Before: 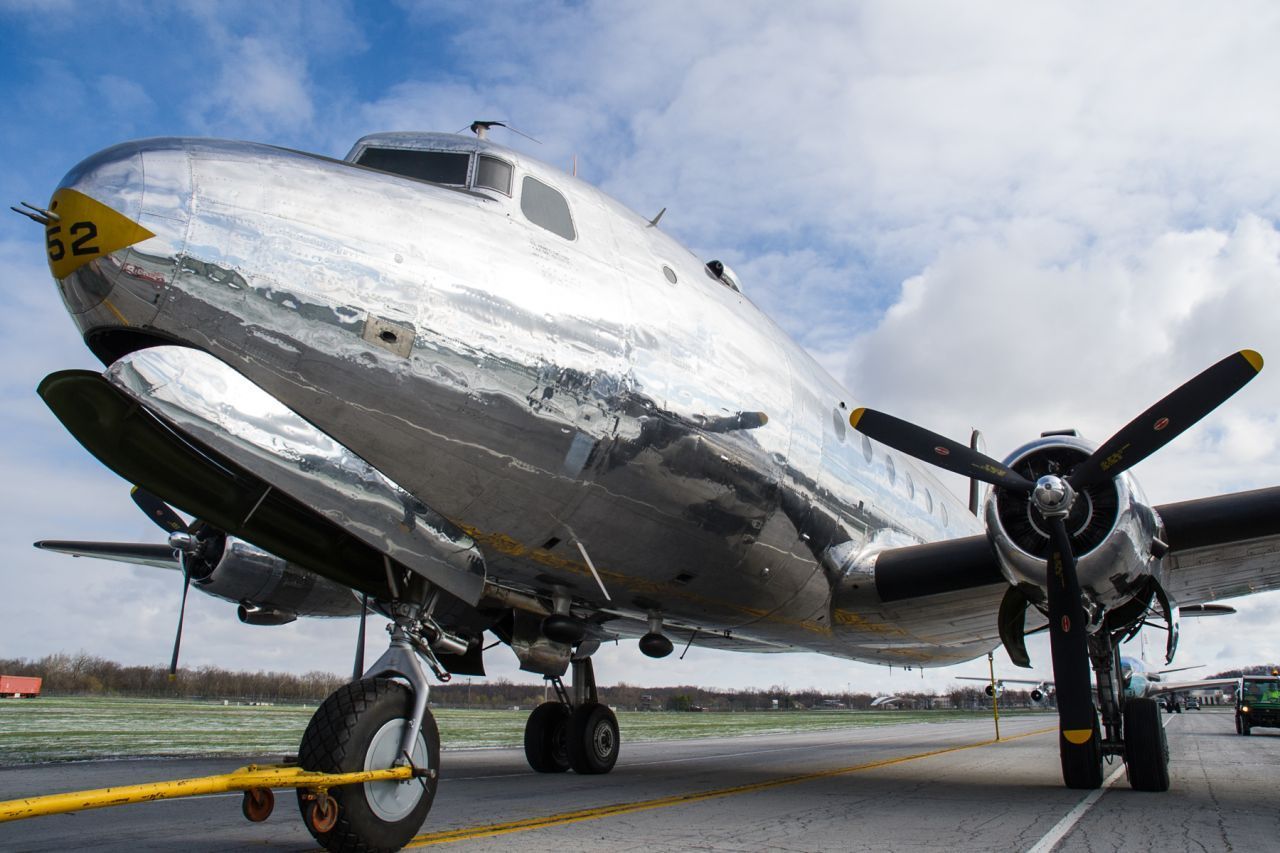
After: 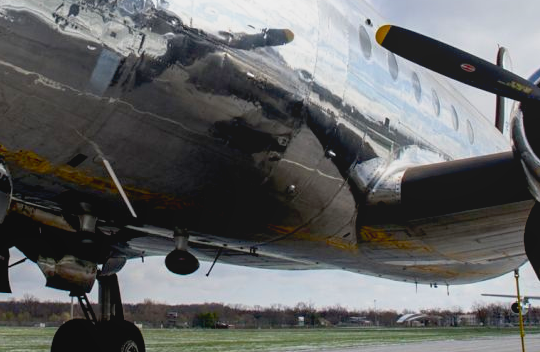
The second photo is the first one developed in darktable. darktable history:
crop: left 37.101%, top 44.932%, right 20.695%, bottom 13.711%
tone equalizer: -7 EV 0.096 EV
local contrast: highlights 68%, shadows 65%, detail 84%, midtone range 0.325
base curve: curves: ch0 [(0.017, 0) (0.425, 0.441) (0.844, 0.933) (1, 1)], preserve colors none
